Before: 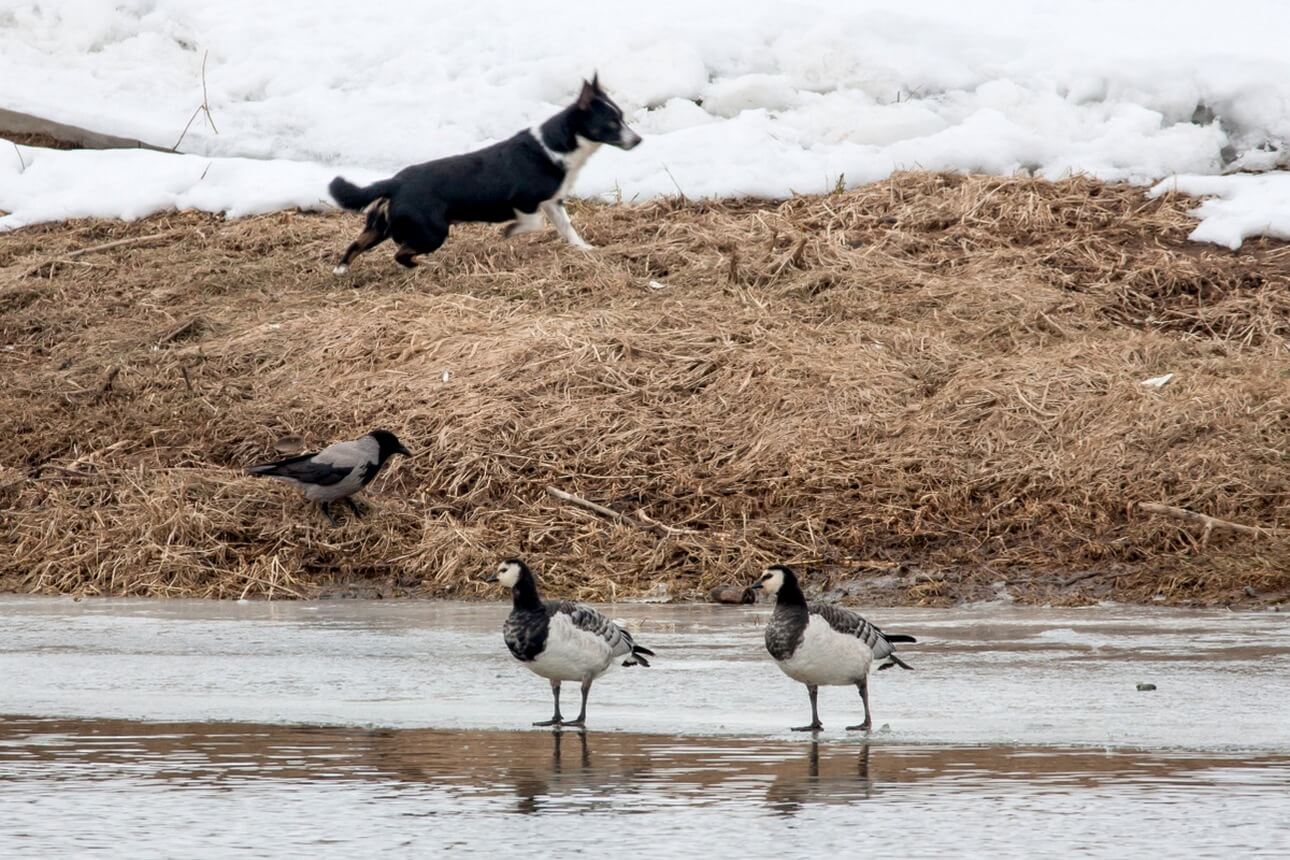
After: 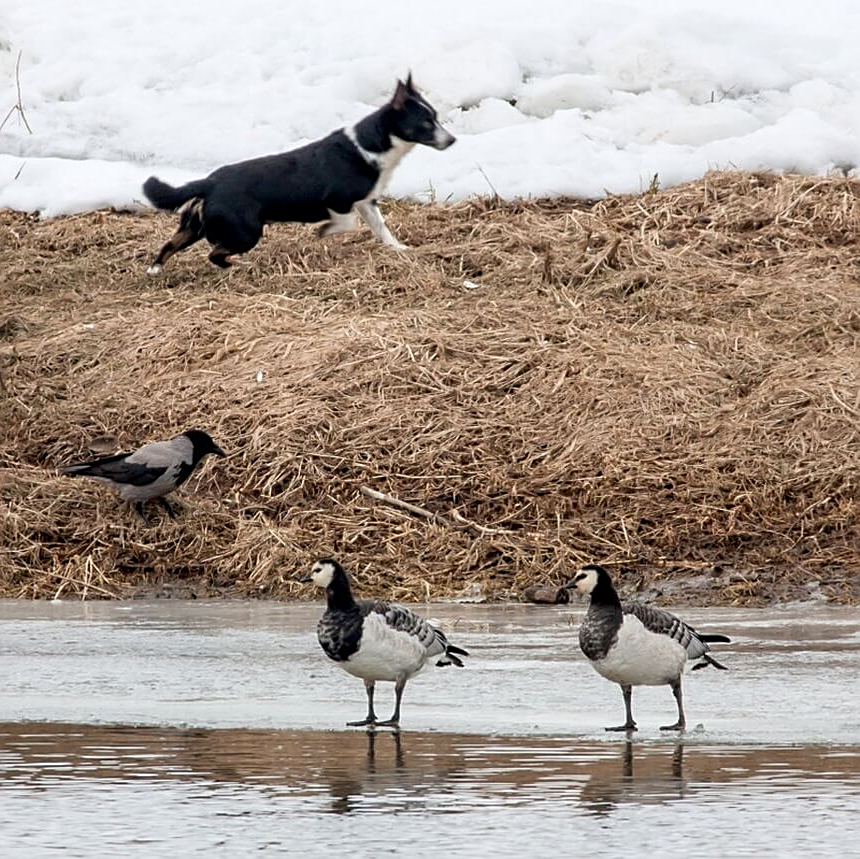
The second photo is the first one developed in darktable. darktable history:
sharpen: on, module defaults
crop and rotate: left 14.494%, right 18.798%
